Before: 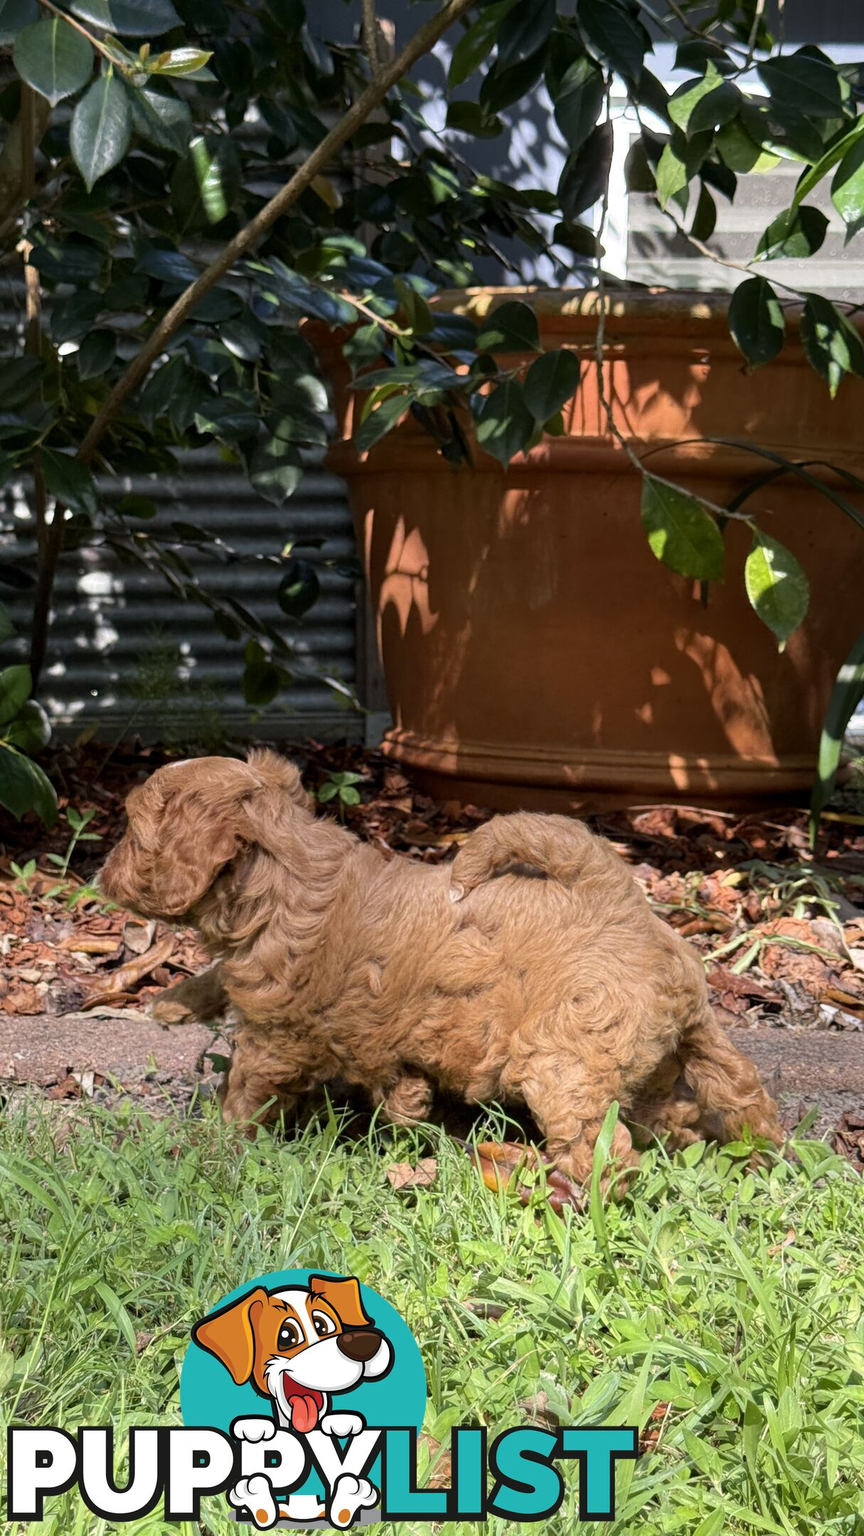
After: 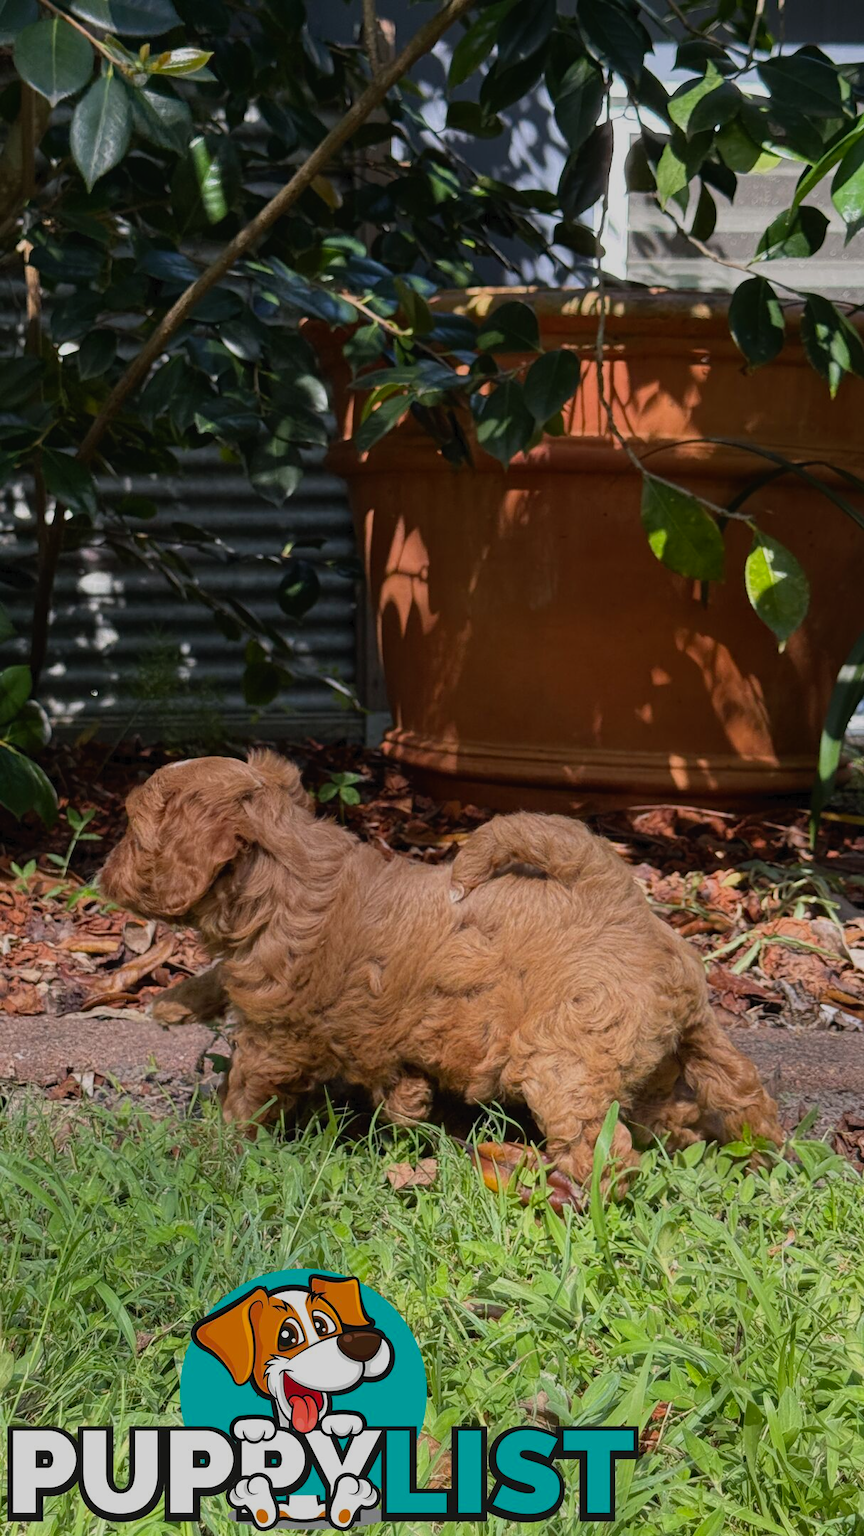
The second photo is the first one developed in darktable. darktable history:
exposure: exposure -0.588 EV, compensate highlight preservation false
tone curve: curves: ch0 [(0, 0) (0.003, 0.022) (0.011, 0.027) (0.025, 0.038) (0.044, 0.056) (0.069, 0.081) (0.1, 0.11) (0.136, 0.145) (0.177, 0.185) (0.224, 0.229) (0.277, 0.278) (0.335, 0.335) (0.399, 0.399) (0.468, 0.468) (0.543, 0.543) (0.623, 0.623) (0.709, 0.705) (0.801, 0.793) (0.898, 0.887) (1, 1)], color space Lab, independent channels, preserve colors none
